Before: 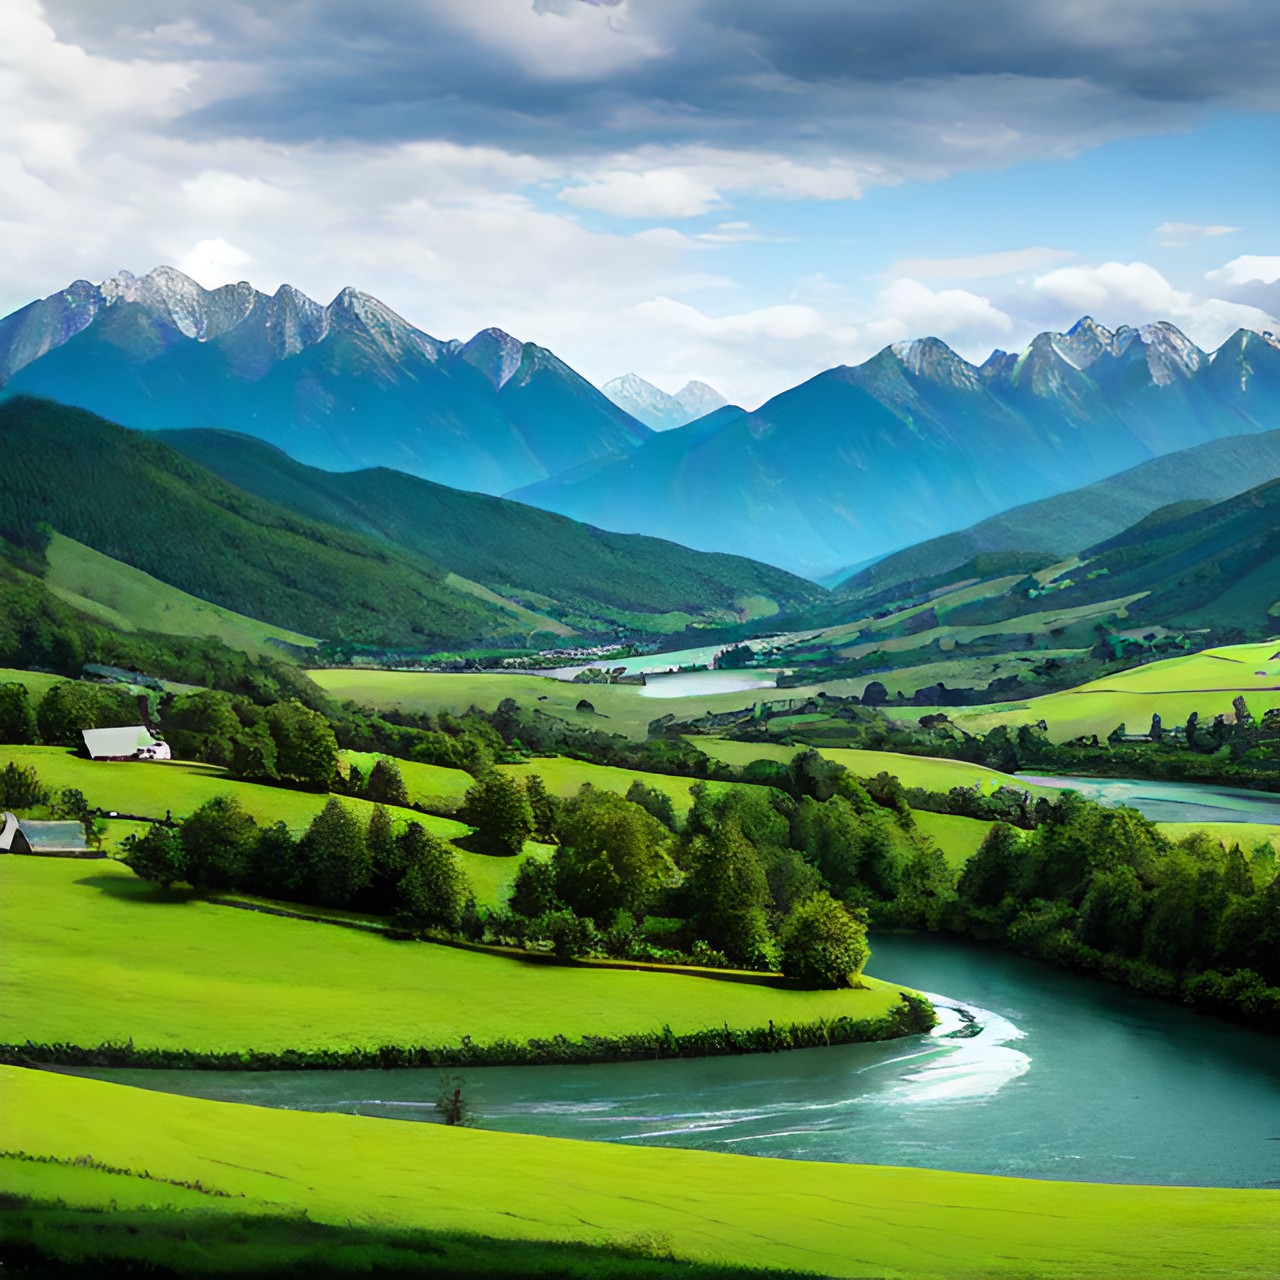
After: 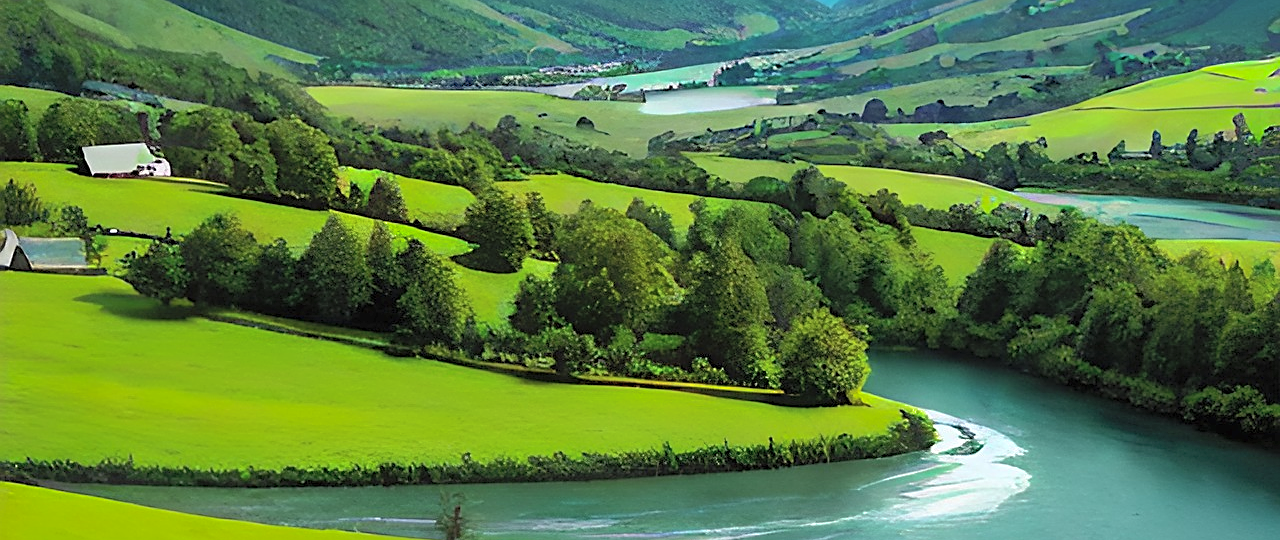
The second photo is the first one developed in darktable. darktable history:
contrast brightness saturation: brightness 0.15
sharpen: on, module defaults
rotate and perspective: automatic cropping original format, crop left 0, crop top 0
shadows and highlights: on, module defaults
crop: top 45.551%, bottom 12.262%
